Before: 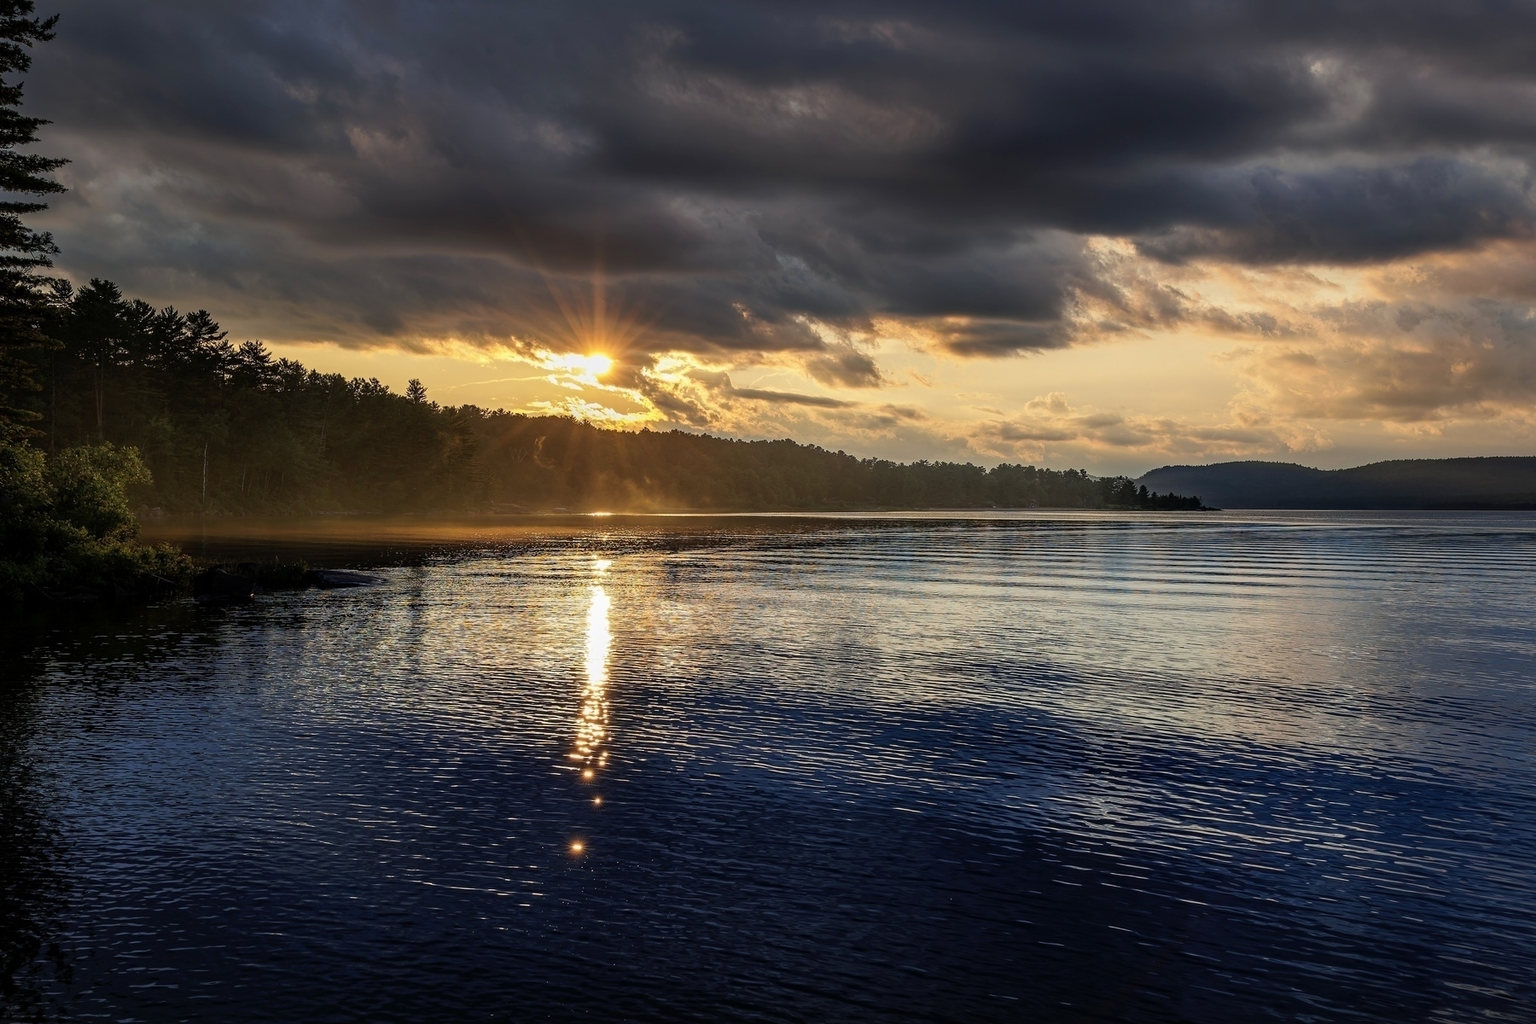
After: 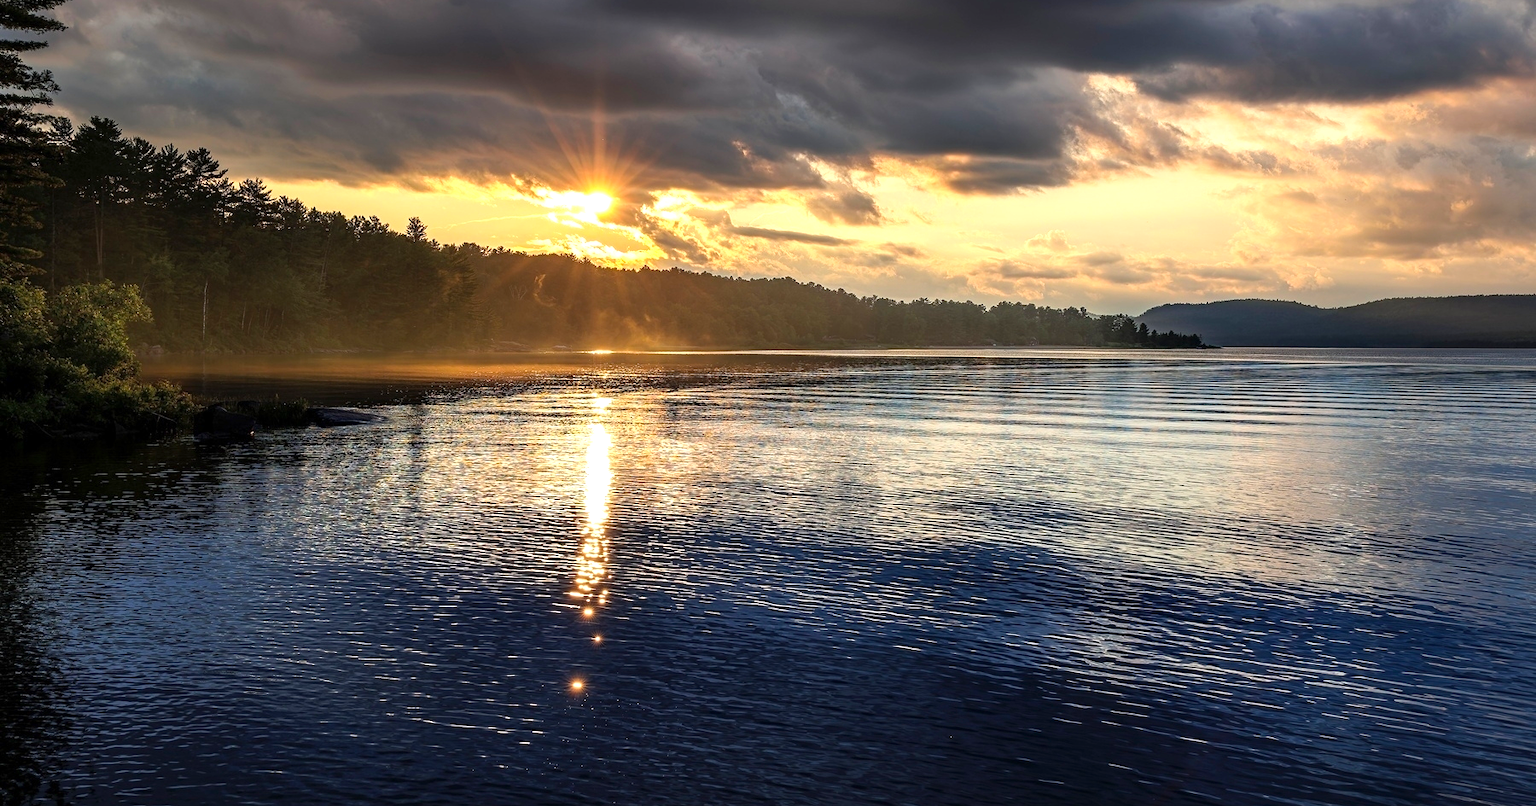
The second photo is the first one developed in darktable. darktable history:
crop and rotate: top 15.841%, bottom 5.349%
contrast brightness saturation: saturation -0.063
exposure: exposure 0.733 EV, compensate highlight preservation false
